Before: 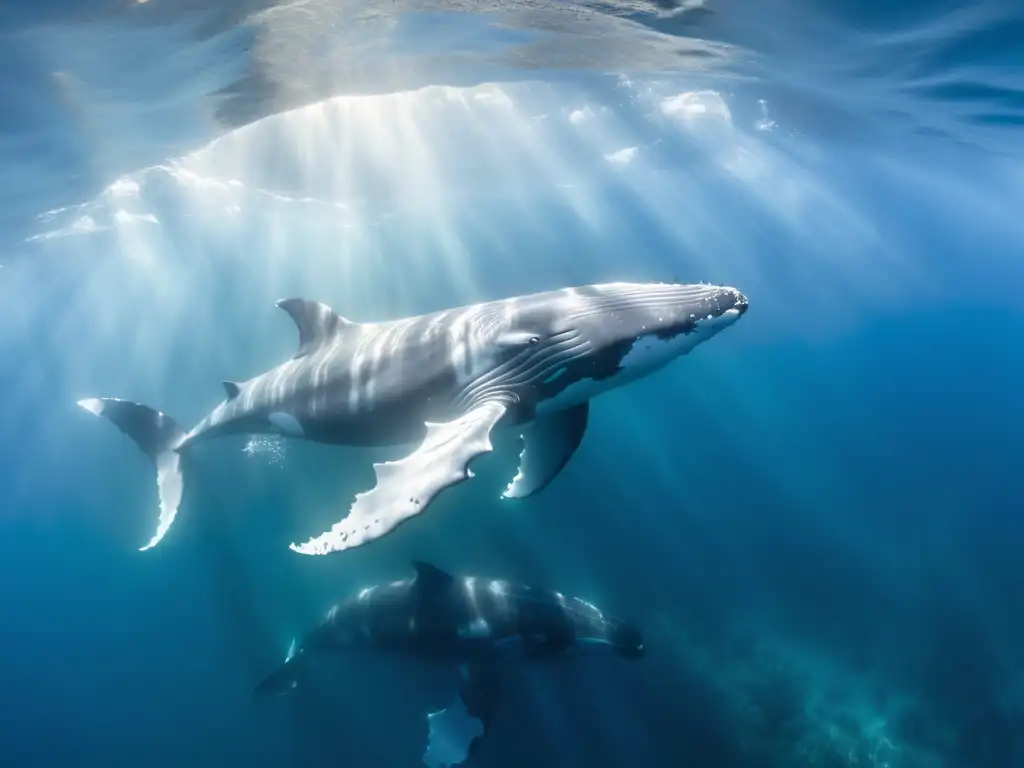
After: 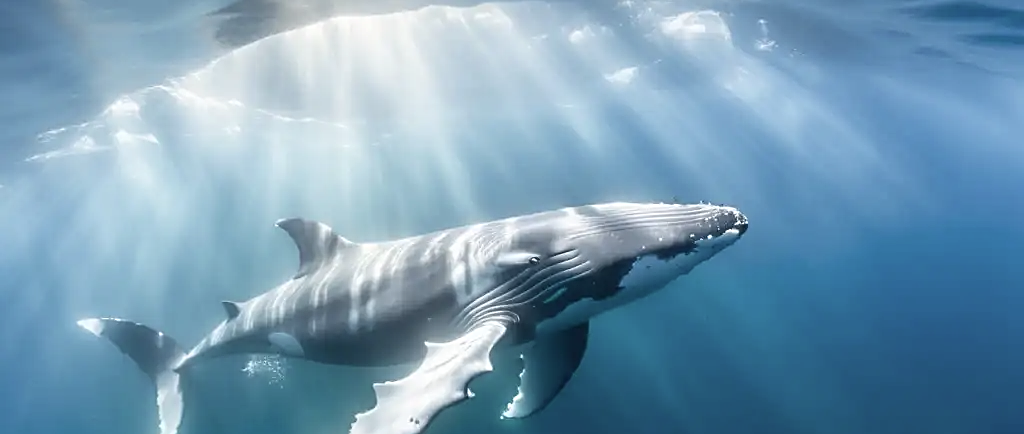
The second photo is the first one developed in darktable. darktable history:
exposure: compensate exposure bias true, compensate highlight preservation false
color correction: highlights b* 0.011, saturation 1.14
crop and rotate: top 10.421%, bottom 33.051%
sharpen: on, module defaults
contrast brightness saturation: contrast 0.102, saturation -0.29
